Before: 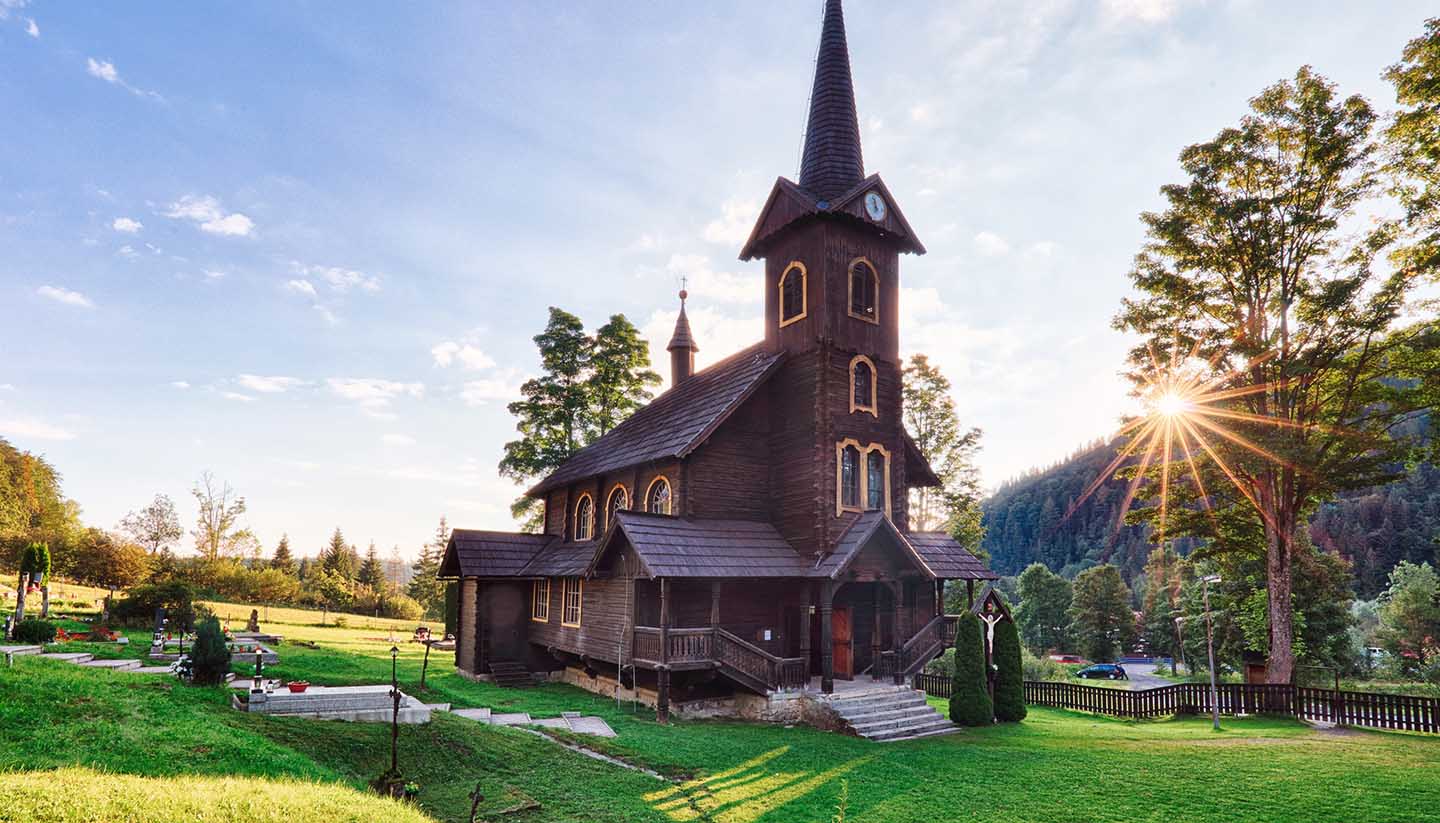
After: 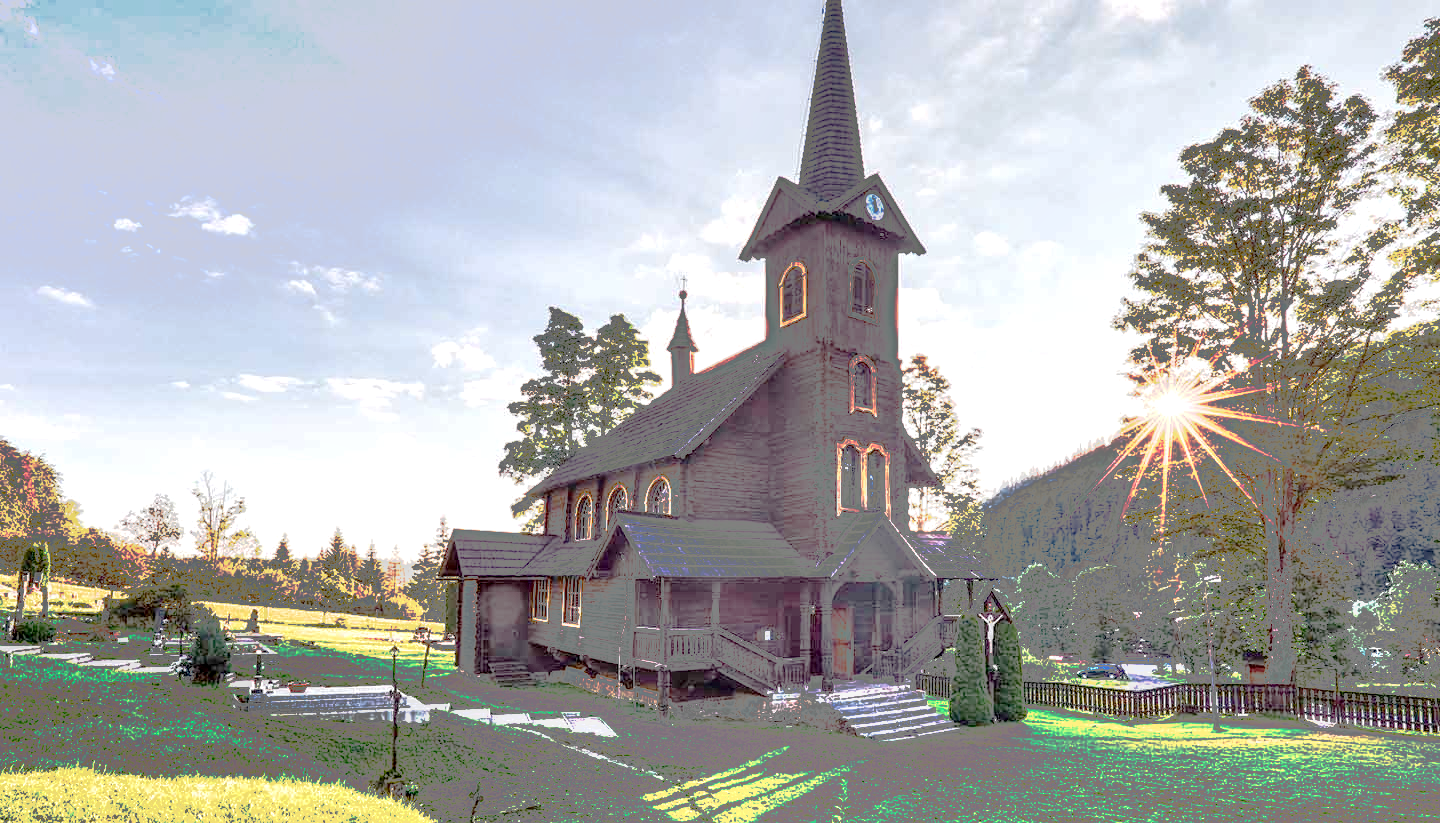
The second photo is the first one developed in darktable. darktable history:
local contrast: highlights 65%, shadows 53%, detail 168%, midtone range 0.509
tone curve: curves: ch0 [(0, 0) (0.003, 0.011) (0.011, 0.043) (0.025, 0.133) (0.044, 0.226) (0.069, 0.303) (0.1, 0.371) (0.136, 0.429) (0.177, 0.482) (0.224, 0.516) (0.277, 0.539) (0.335, 0.535) (0.399, 0.517) (0.468, 0.498) (0.543, 0.523) (0.623, 0.655) (0.709, 0.83) (0.801, 0.827) (0.898, 0.89) (1, 1)], preserve colors none
